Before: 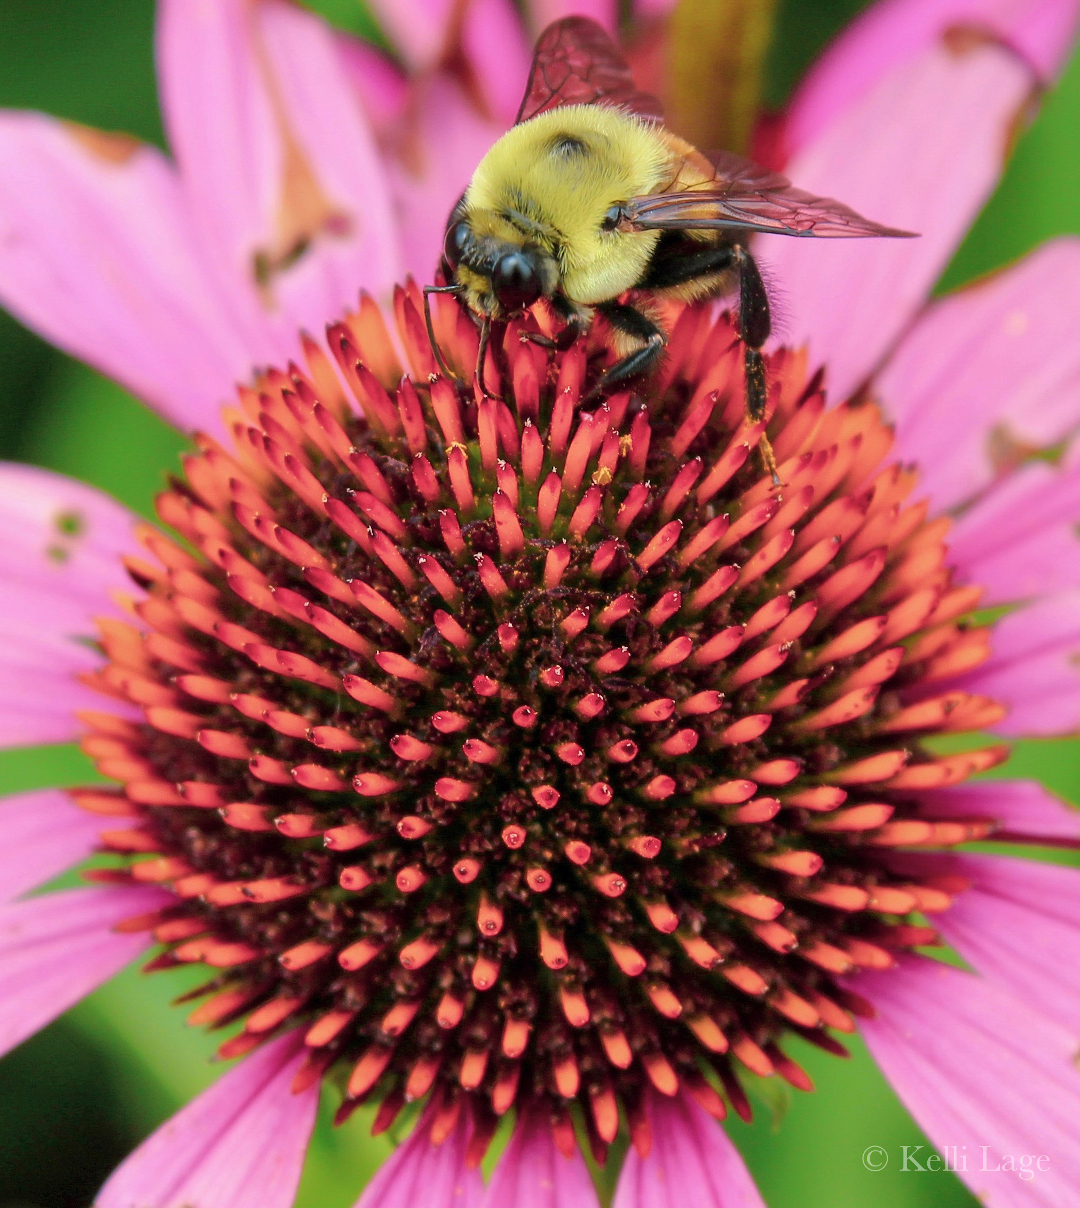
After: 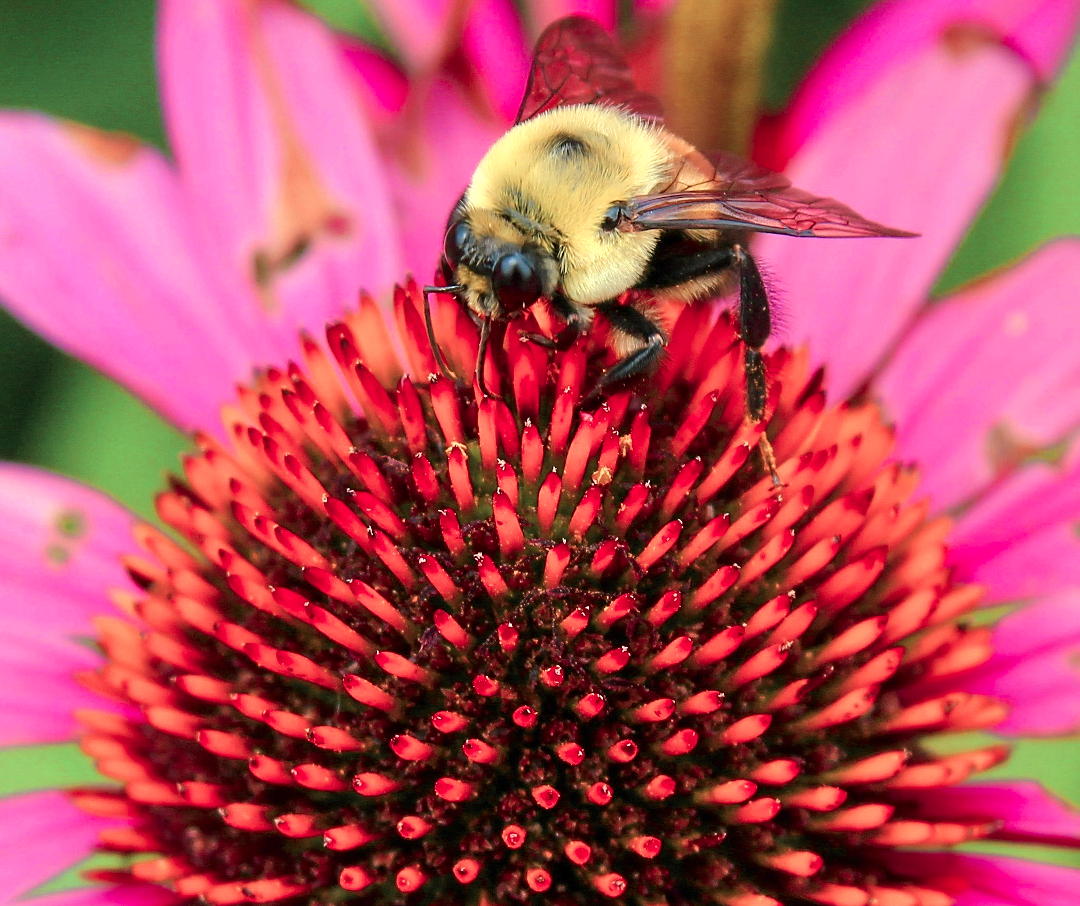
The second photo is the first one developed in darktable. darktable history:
sharpen: radius 1.853, amount 0.39, threshold 1.615
crop: bottom 24.988%
color zones: curves: ch0 [(0, 0.473) (0.001, 0.473) (0.226, 0.548) (0.4, 0.589) (0.525, 0.54) (0.728, 0.403) (0.999, 0.473) (1, 0.473)]; ch1 [(0, 0.619) (0.001, 0.619) (0.234, 0.388) (0.4, 0.372) (0.528, 0.422) (0.732, 0.53) (0.999, 0.619) (1, 0.619)]; ch2 [(0, 0.547) (0.001, 0.547) (0.226, 0.45) (0.4, 0.525) (0.525, 0.585) (0.8, 0.511) (0.999, 0.547) (1, 0.547)]
contrast brightness saturation: contrast 0.077, saturation 0.198
